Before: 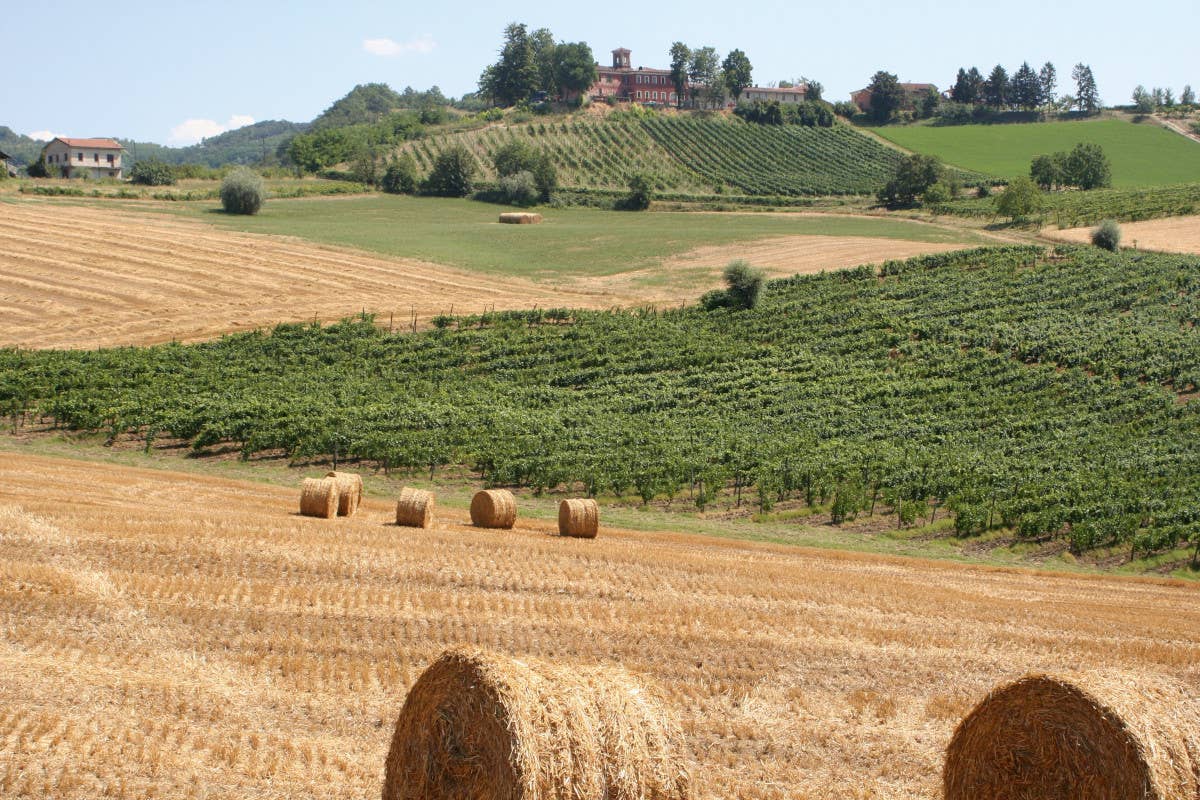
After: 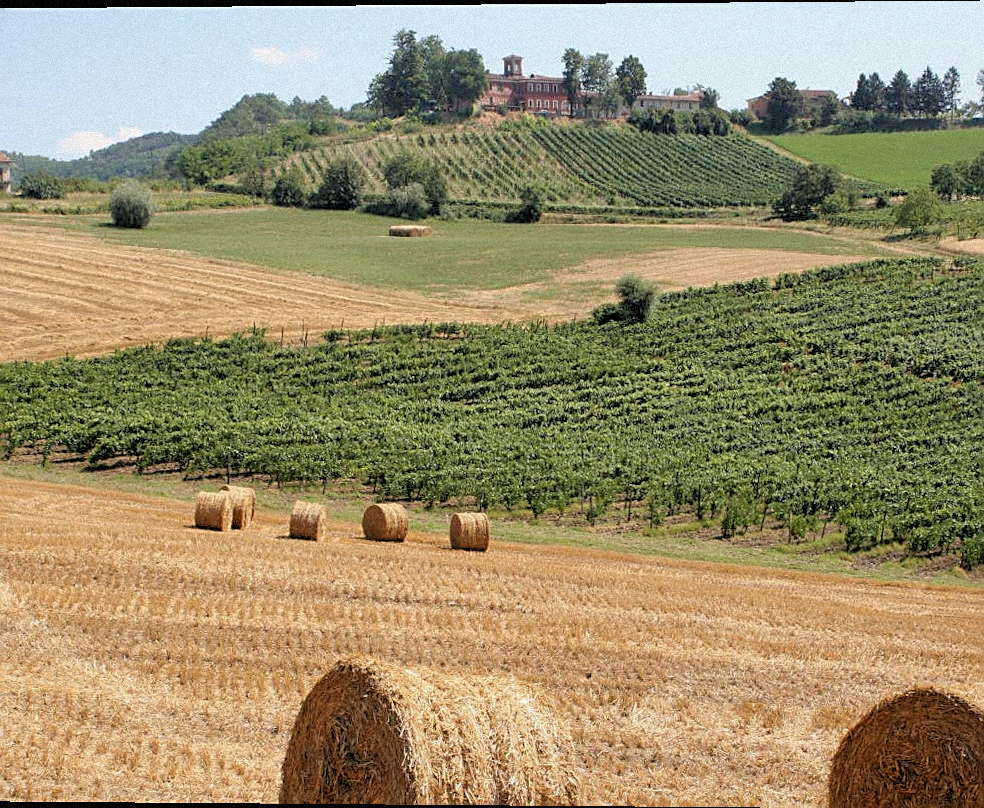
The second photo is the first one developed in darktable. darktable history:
sharpen: on, module defaults
tone equalizer: -8 EV 0.25 EV, -7 EV 0.417 EV, -6 EV 0.417 EV, -5 EV 0.25 EV, -3 EV -0.25 EV, -2 EV -0.417 EV, -1 EV -0.417 EV, +0 EV -0.25 EV, edges refinement/feathering 500, mask exposure compensation -1.57 EV, preserve details guided filter
rgb curve: curves: ch0 [(0, 0) (0.078, 0.051) (0.929, 0.956) (1, 1)], compensate middle gray true
grain: mid-tones bias 0%
rotate and perspective: lens shift (vertical) 0.048, lens shift (horizontal) -0.024, automatic cropping off
rgb levels: levels [[0.013, 0.434, 0.89], [0, 0.5, 1], [0, 0.5, 1]]
crop and rotate: left 9.597%, right 10.195%
